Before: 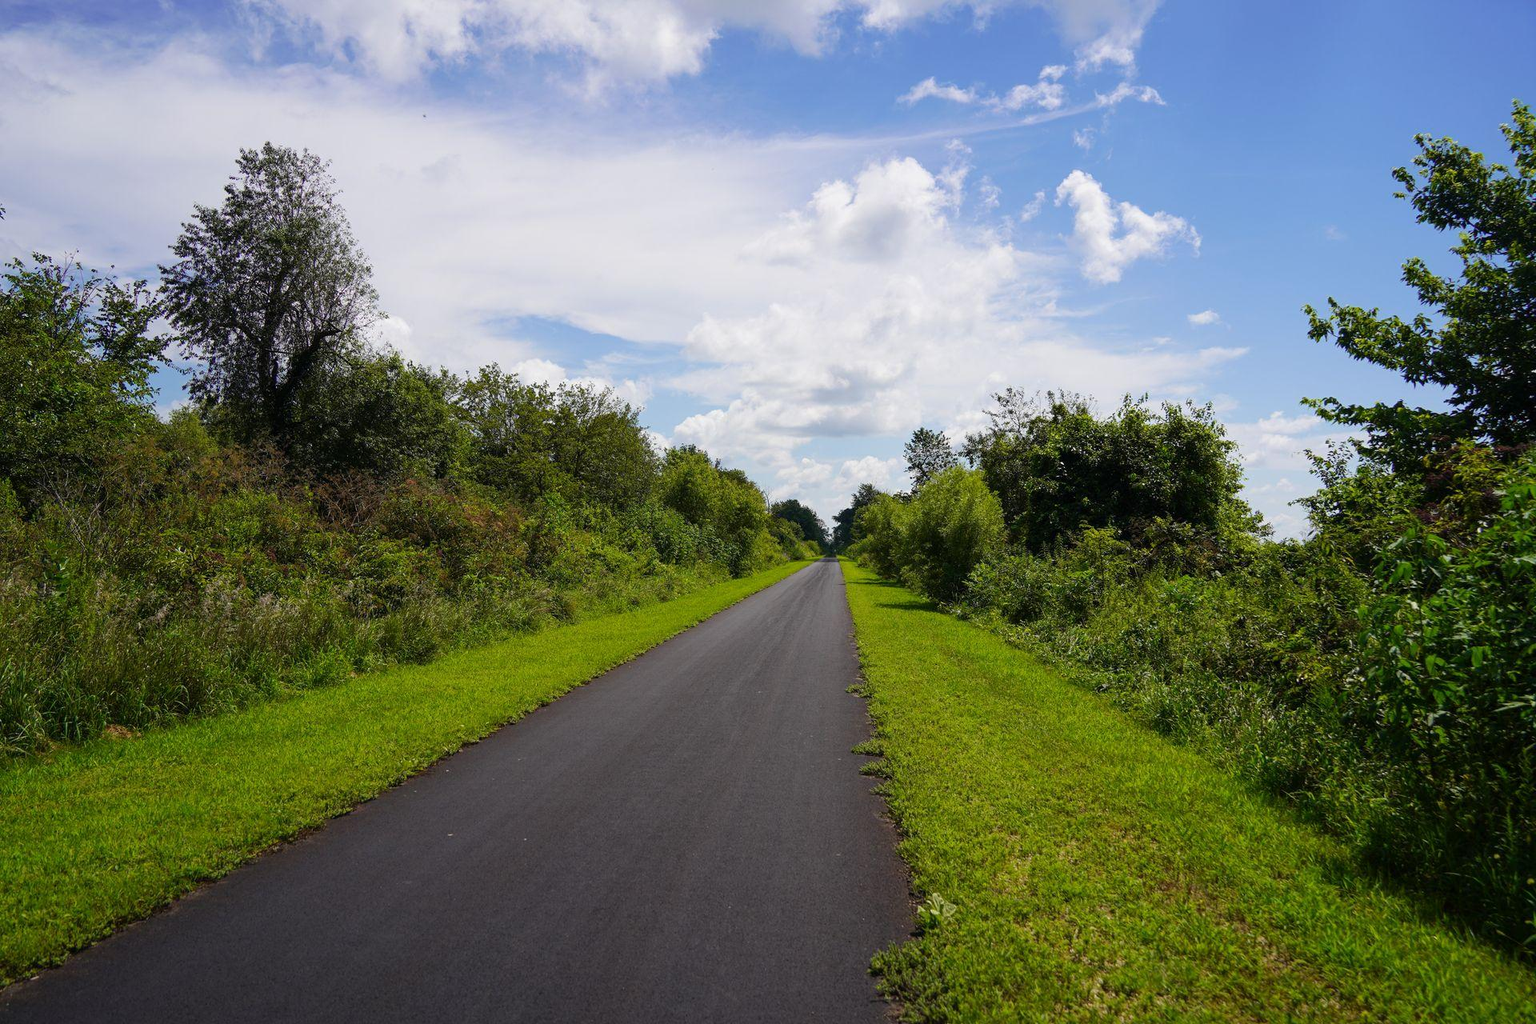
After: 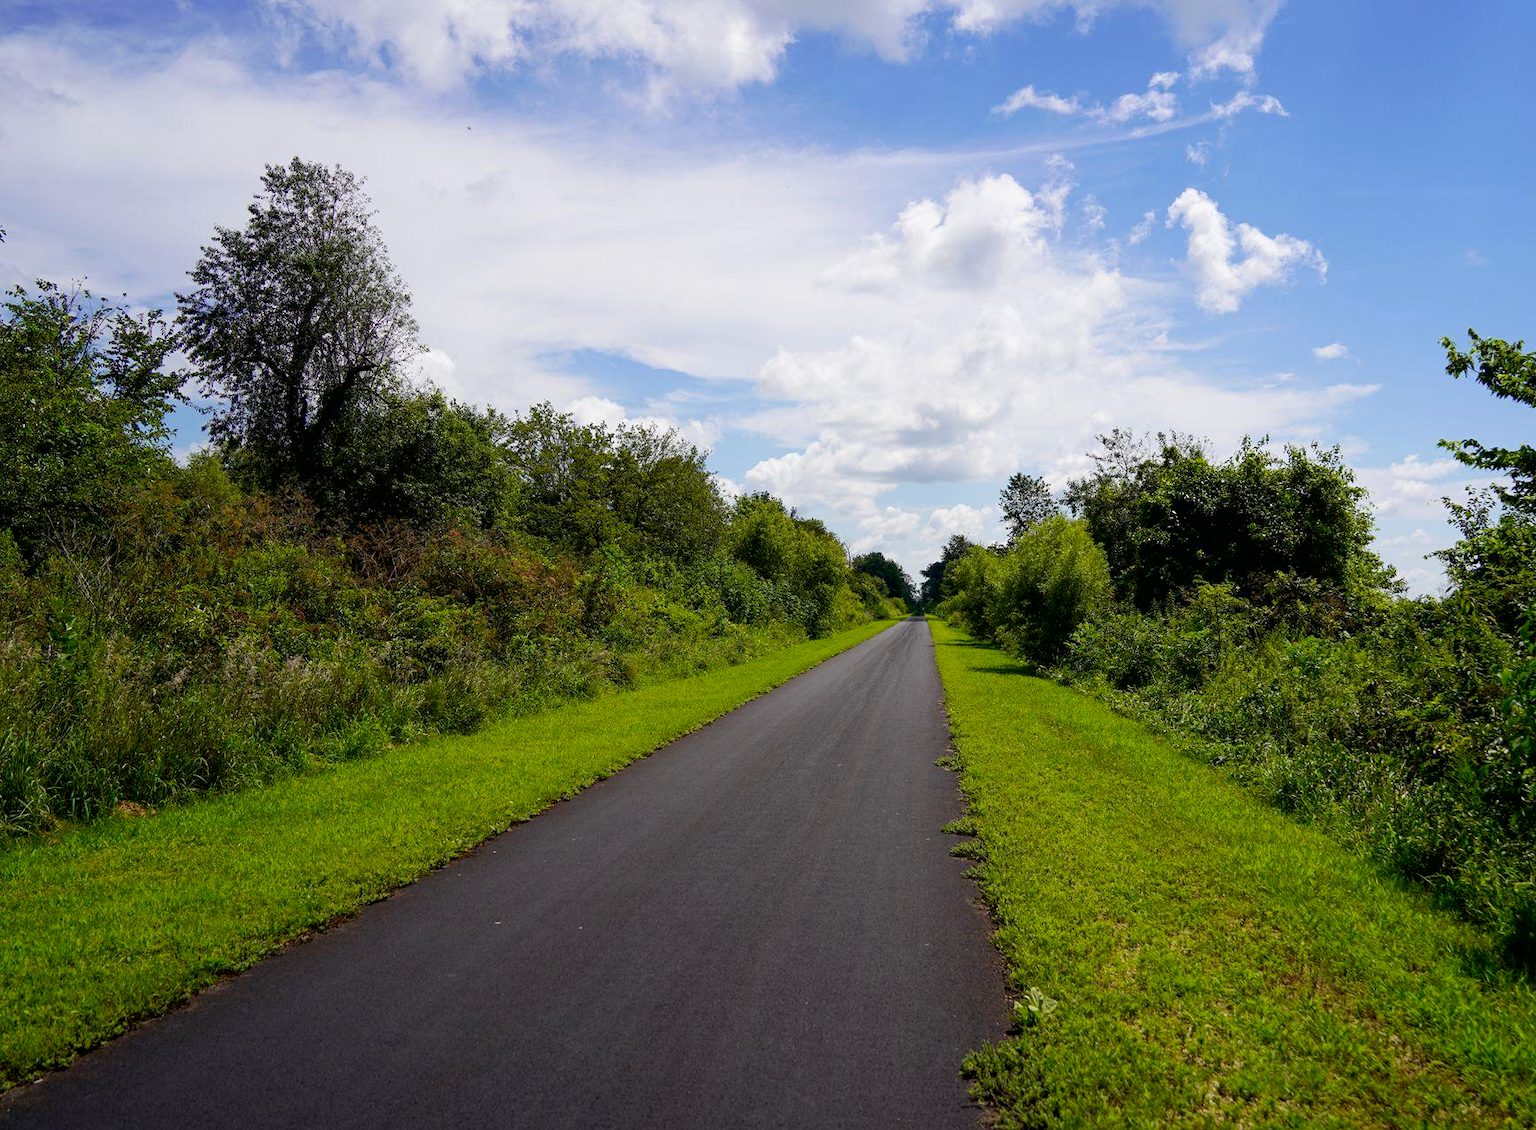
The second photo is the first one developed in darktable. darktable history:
contrast brightness saturation: contrast -0.011, brightness -0.007, saturation 0.028
exposure: black level correction 0.007, exposure 0.093 EV, compensate highlight preservation false
crop: right 9.515%, bottom 0.042%
